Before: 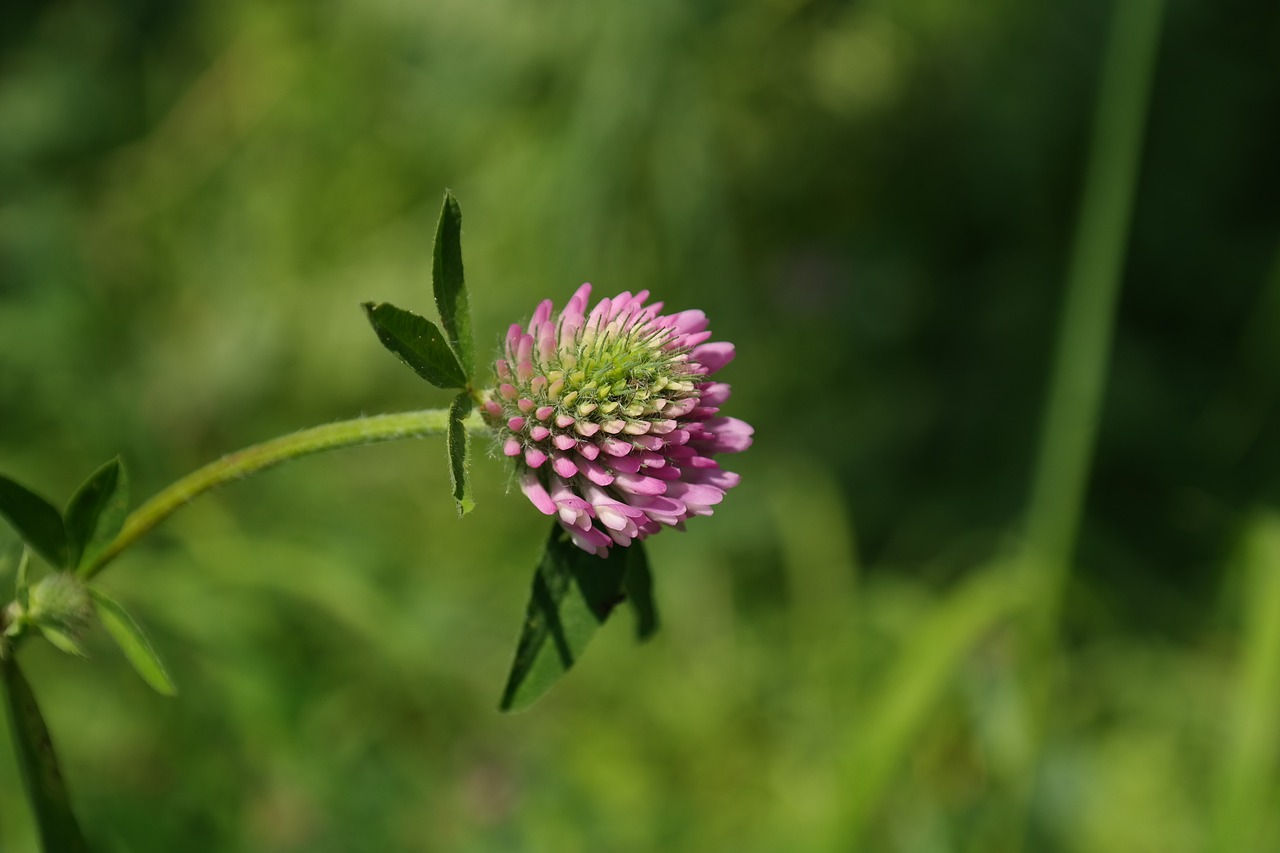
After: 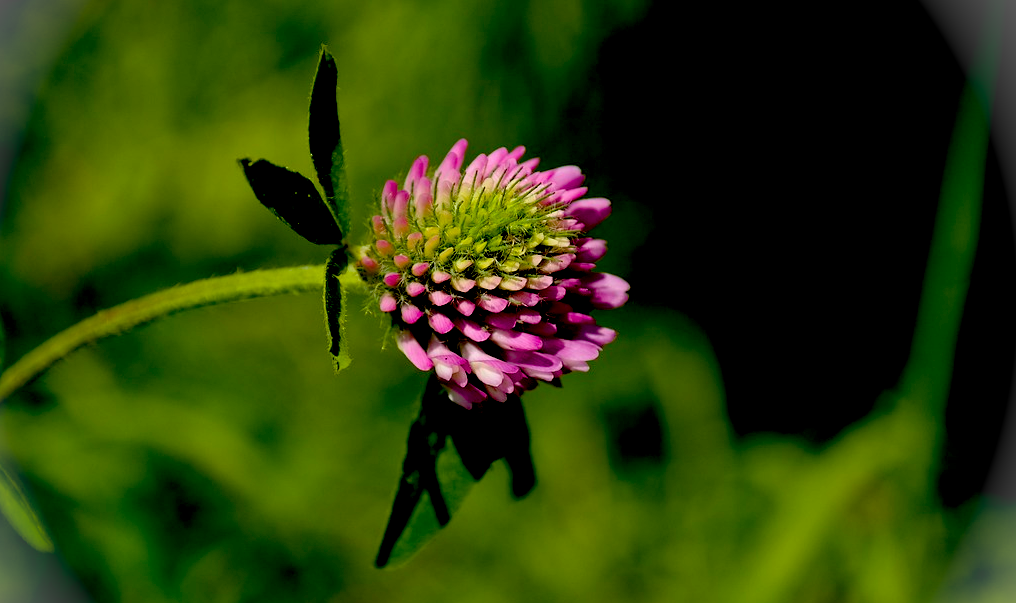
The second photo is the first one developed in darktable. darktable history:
color balance rgb: linear chroma grading › global chroma 15%, perceptual saturation grading › global saturation 30%
exposure: black level correction 0.056, exposure -0.039 EV, compensate highlight preservation false
vignetting: fall-off start 100%, brightness 0.3, saturation 0
contrast brightness saturation: saturation -0.05
crop: left 9.712%, top 16.928%, right 10.845%, bottom 12.332%
